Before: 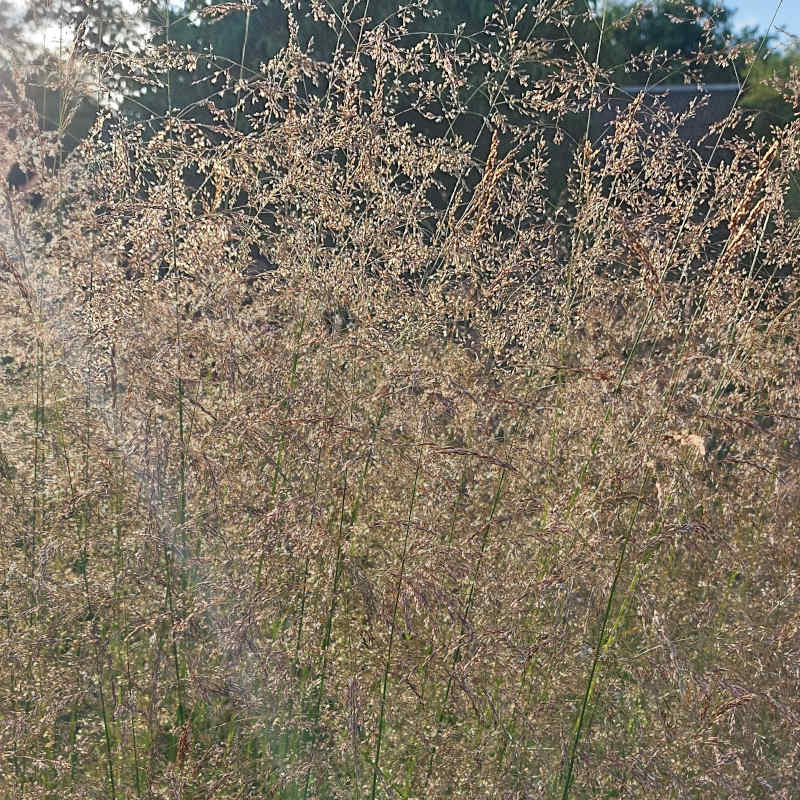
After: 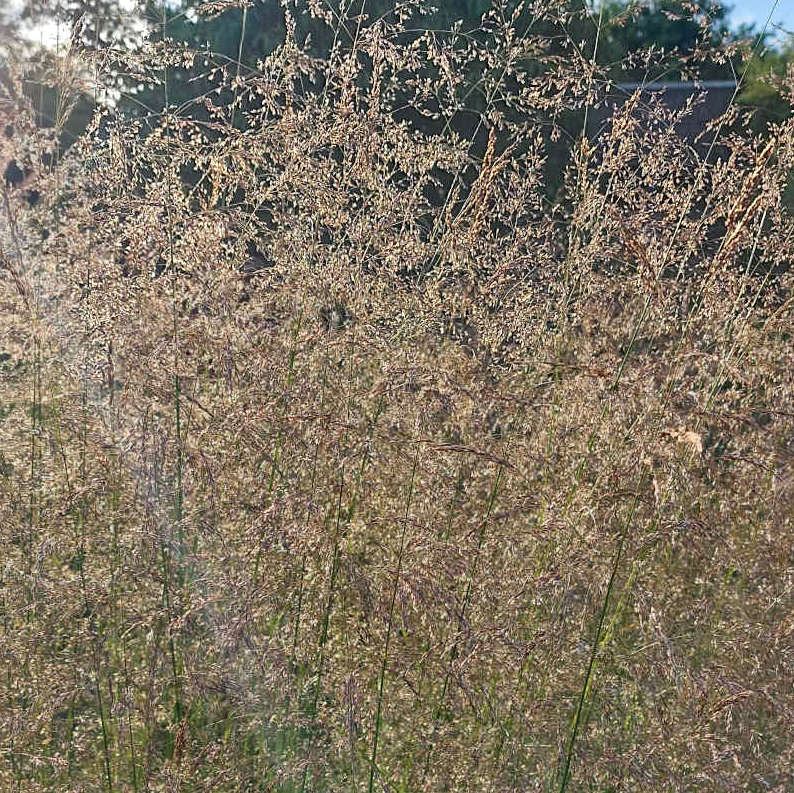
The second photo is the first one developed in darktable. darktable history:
crop: left 0.434%, top 0.485%, right 0.244%, bottom 0.386%
haze removal: compatibility mode true, adaptive false
local contrast: mode bilateral grid, contrast 20, coarseness 50, detail 120%, midtone range 0.2
